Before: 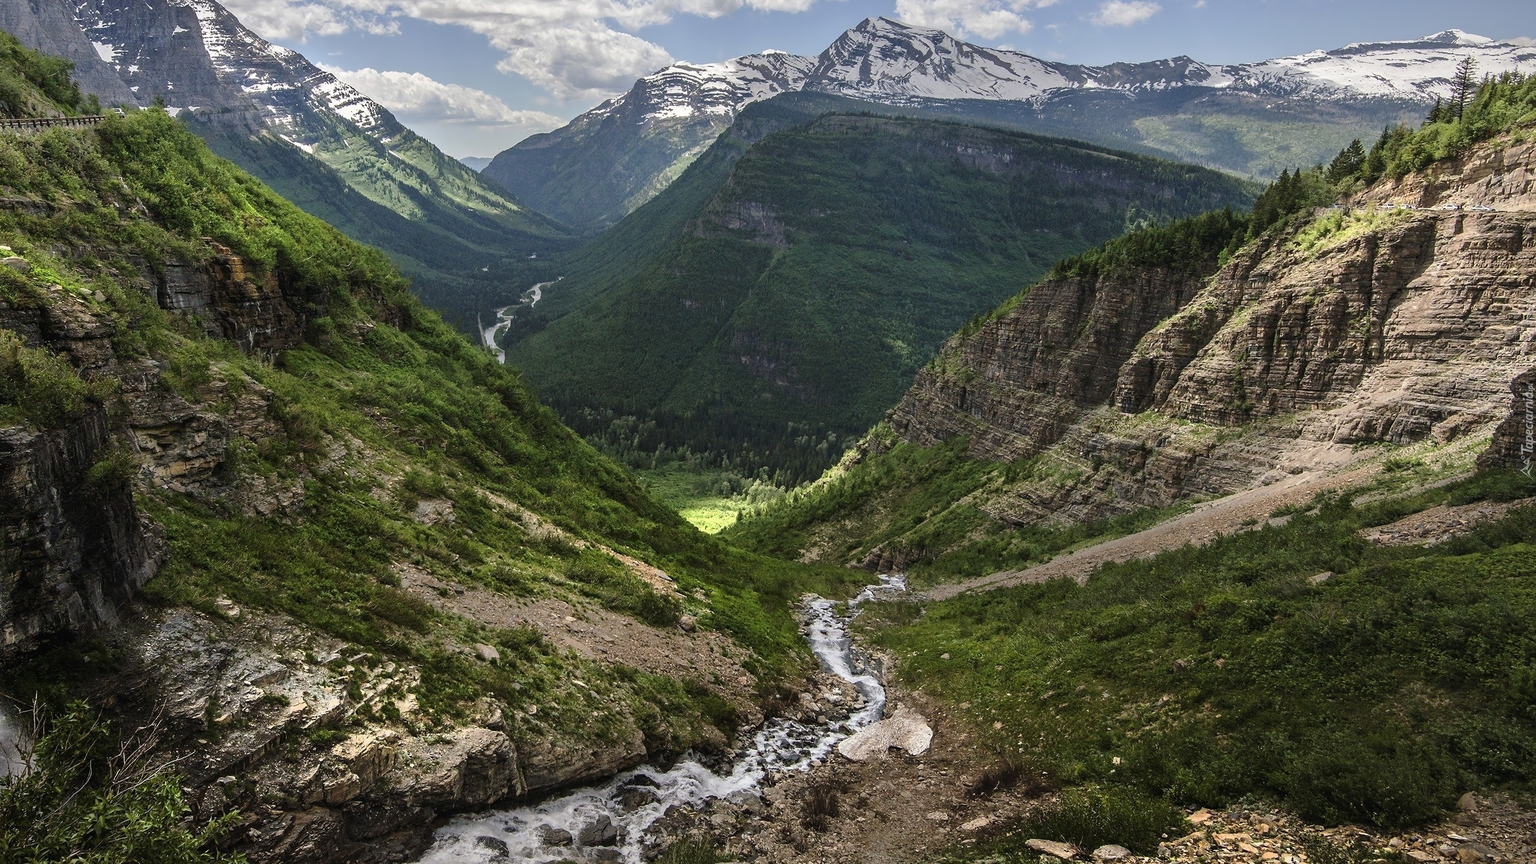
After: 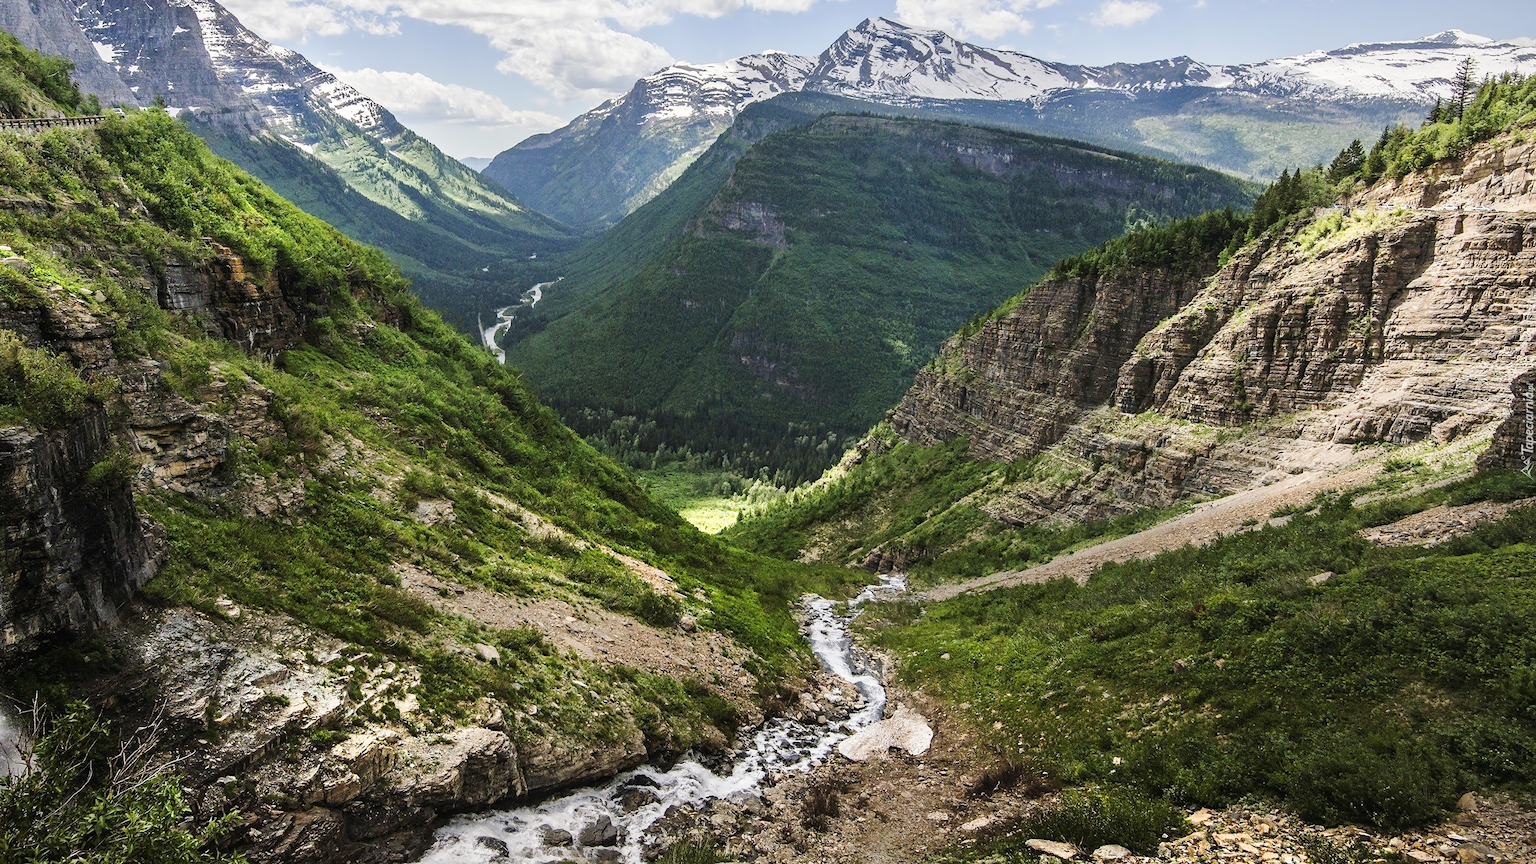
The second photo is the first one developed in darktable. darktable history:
tone curve: curves: ch0 [(0, 0) (0.055, 0.057) (0.258, 0.307) (0.434, 0.543) (0.517, 0.657) (0.745, 0.874) (1, 1)]; ch1 [(0, 0) (0.346, 0.307) (0.418, 0.383) (0.46, 0.439) (0.482, 0.493) (0.502, 0.497) (0.517, 0.506) (0.55, 0.561) (0.588, 0.61) (0.646, 0.688) (1, 1)]; ch2 [(0, 0) (0.346, 0.34) (0.431, 0.45) (0.485, 0.499) (0.5, 0.503) (0.527, 0.508) (0.545, 0.562) (0.679, 0.706) (1, 1)], preserve colors none
